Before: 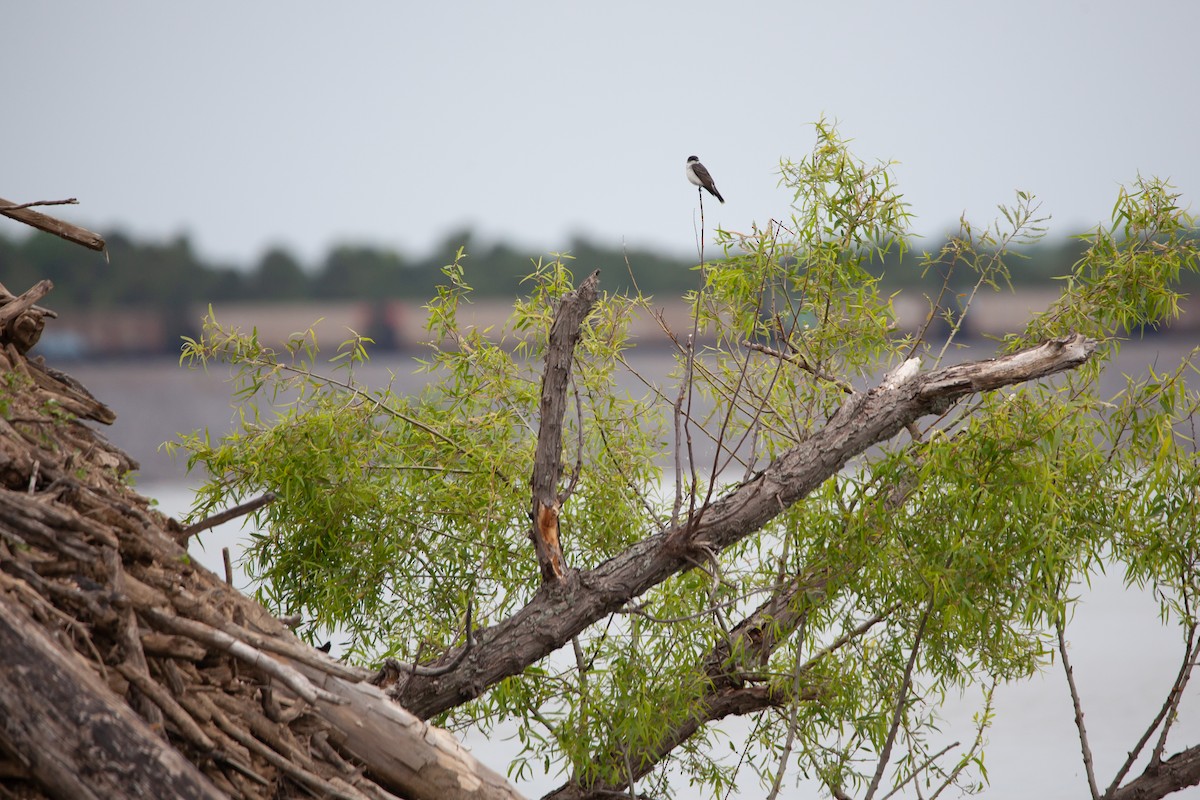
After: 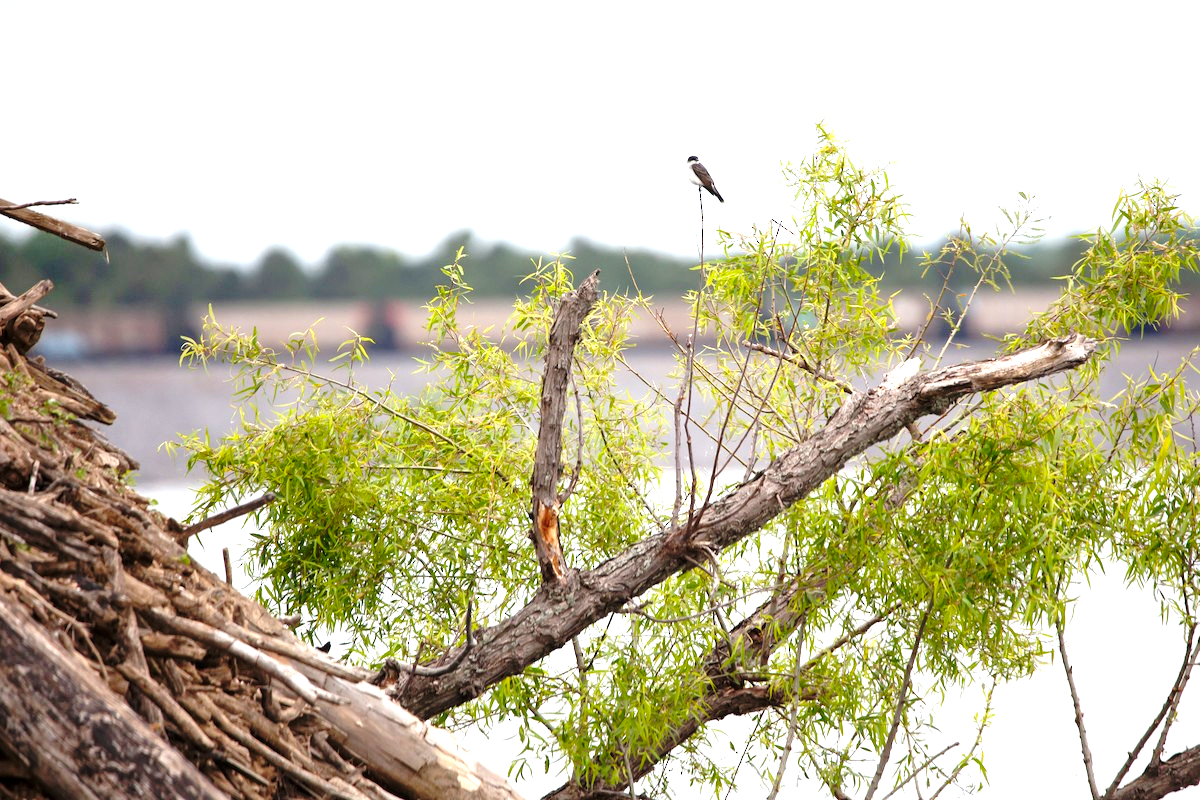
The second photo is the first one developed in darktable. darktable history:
local contrast: highlights 100%, shadows 100%, detail 120%, midtone range 0.2
exposure: black level correction 0, exposure 1.173 EV, compensate exposure bias true, compensate highlight preservation false
base curve: curves: ch0 [(0, 0) (0.073, 0.04) (0.157, 0.139) (0.492, 0.492) (0.758, 0.758) (1, 1)], preserve colors none
